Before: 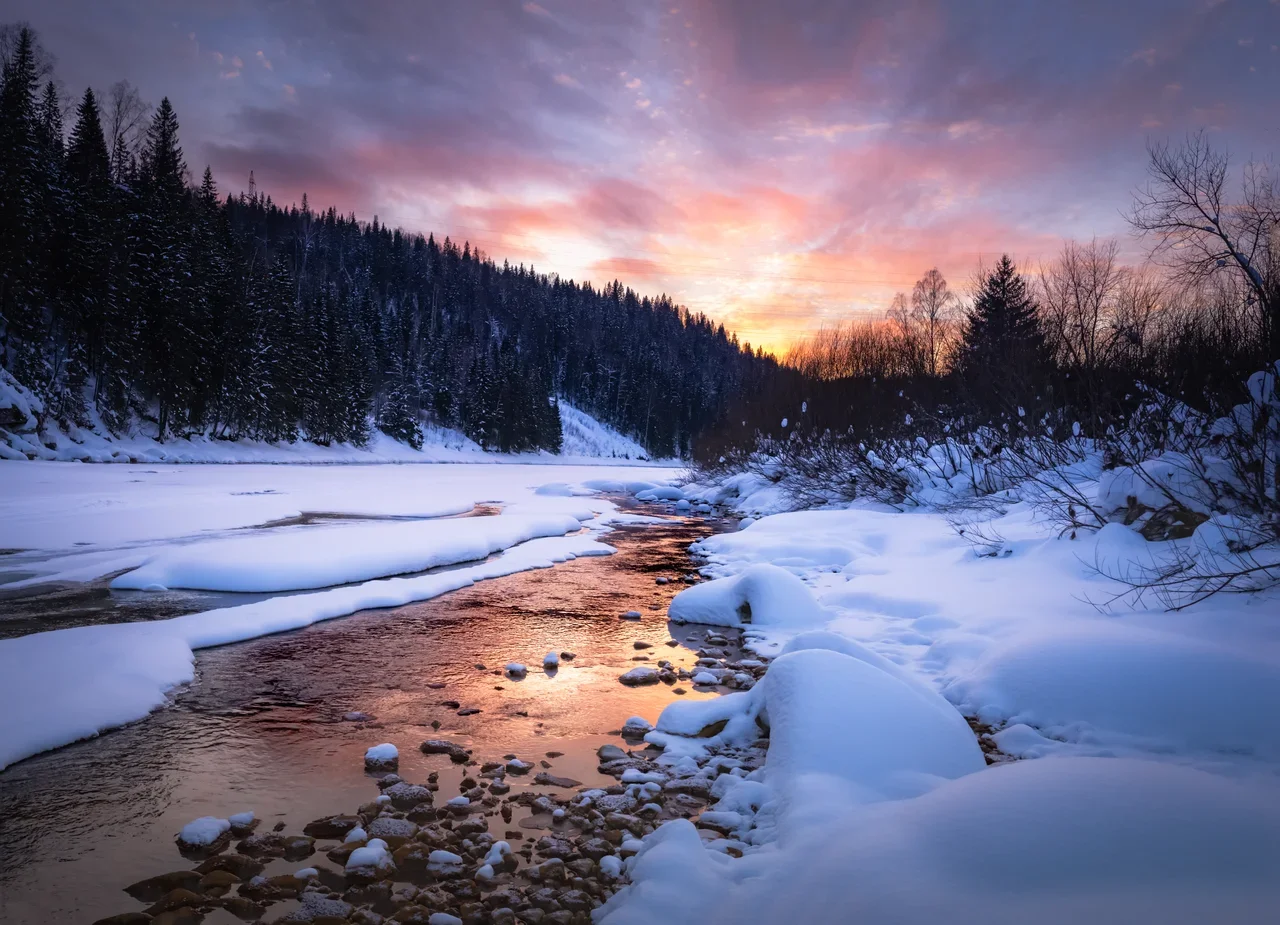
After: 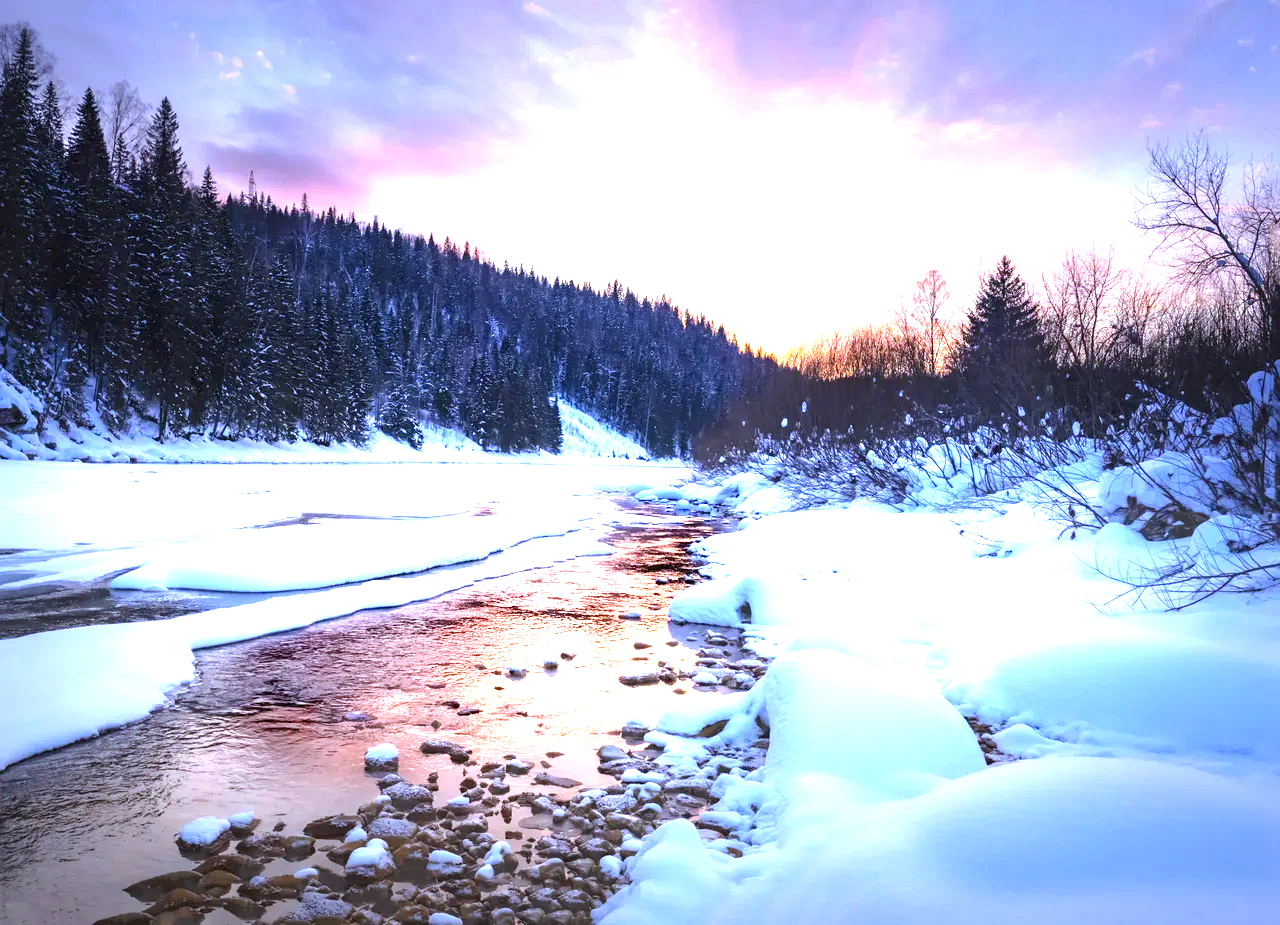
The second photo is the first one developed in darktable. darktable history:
exposure: exposure 2.04 EV, compensate highlight preservation false
white balance: red 0.931, blue 1.11
